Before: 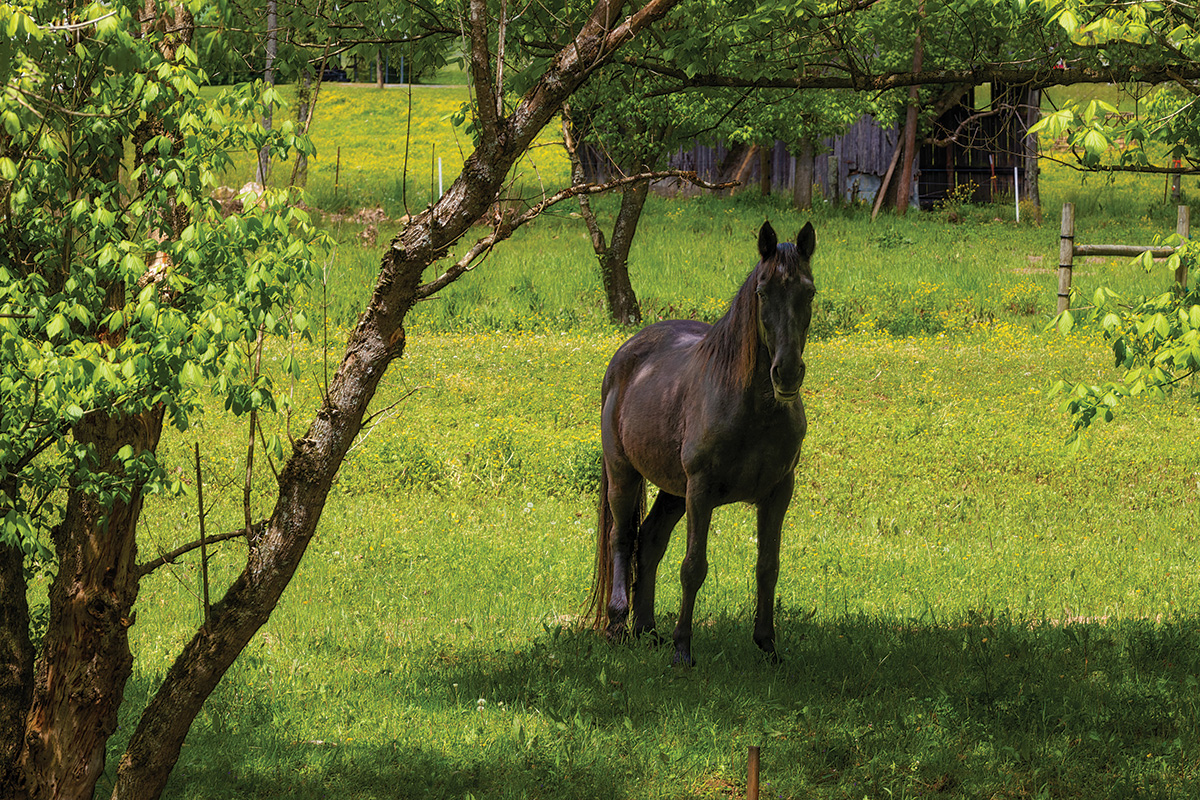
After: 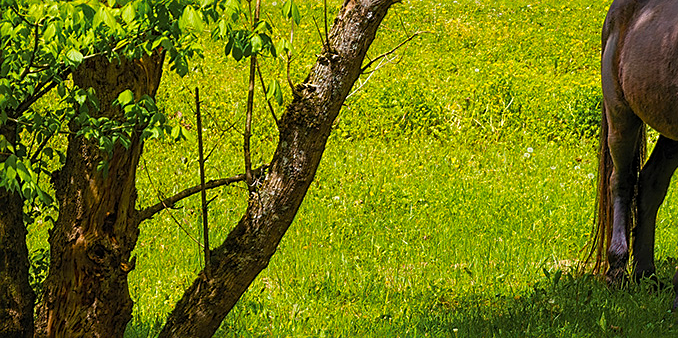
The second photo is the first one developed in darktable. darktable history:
sharpen: on, module defaults
crop: top 44.464%, right 43.486%, bottom 13.27%
color balance rgb: perceptual saturation grading › global saturation 25.27%, global vibrance 20%
